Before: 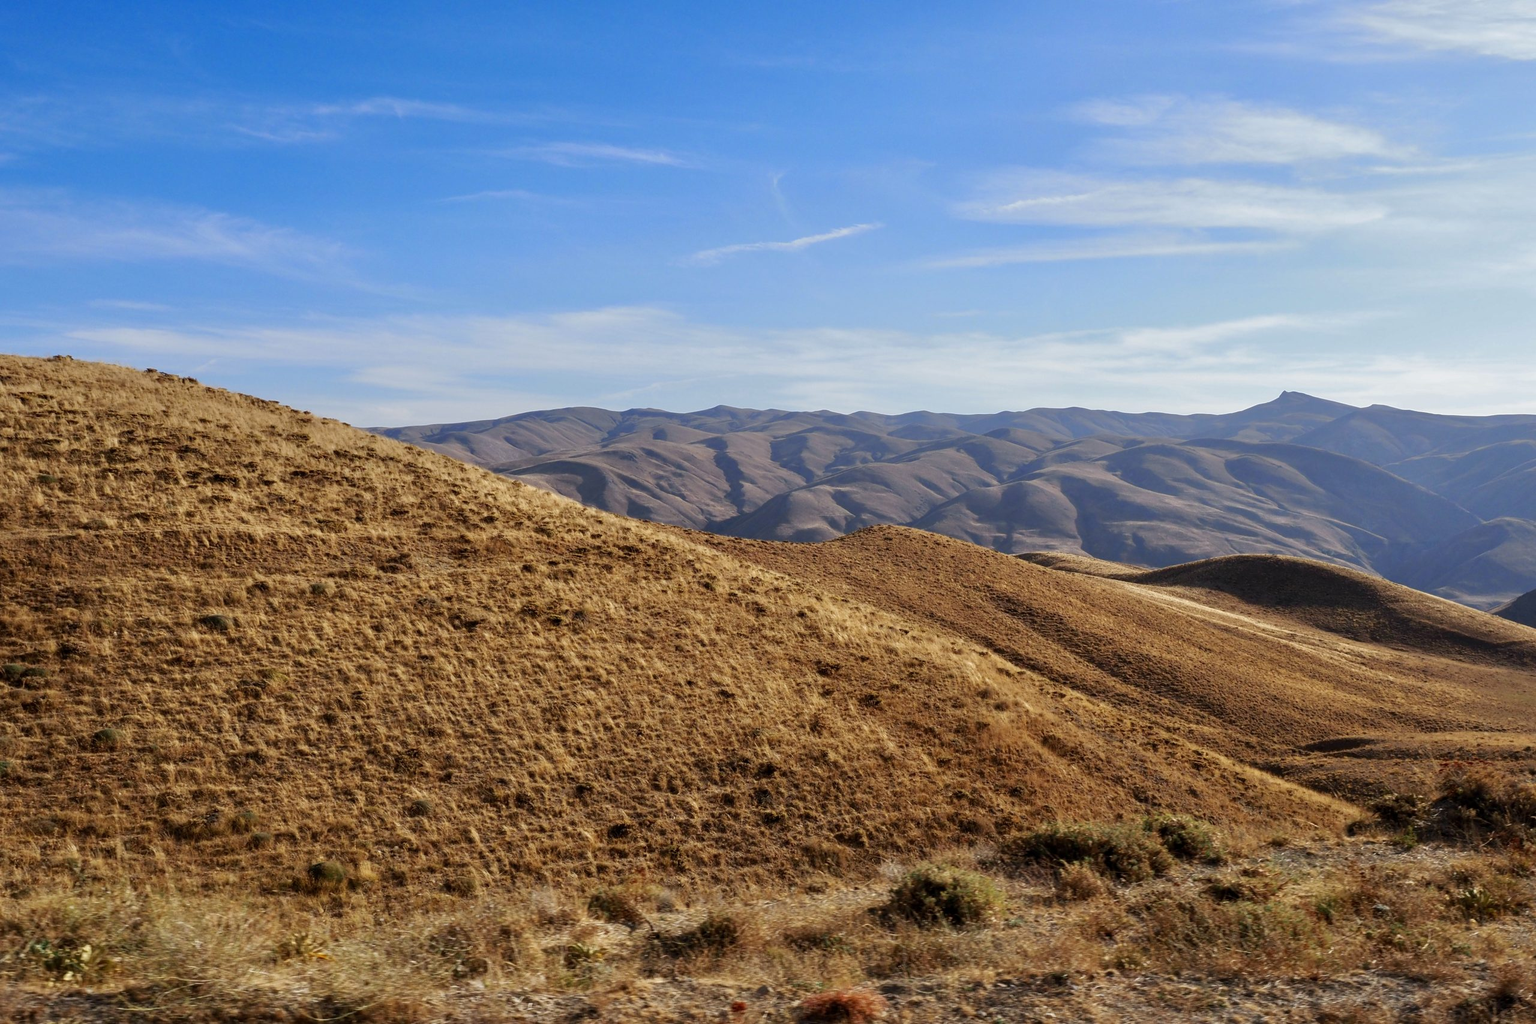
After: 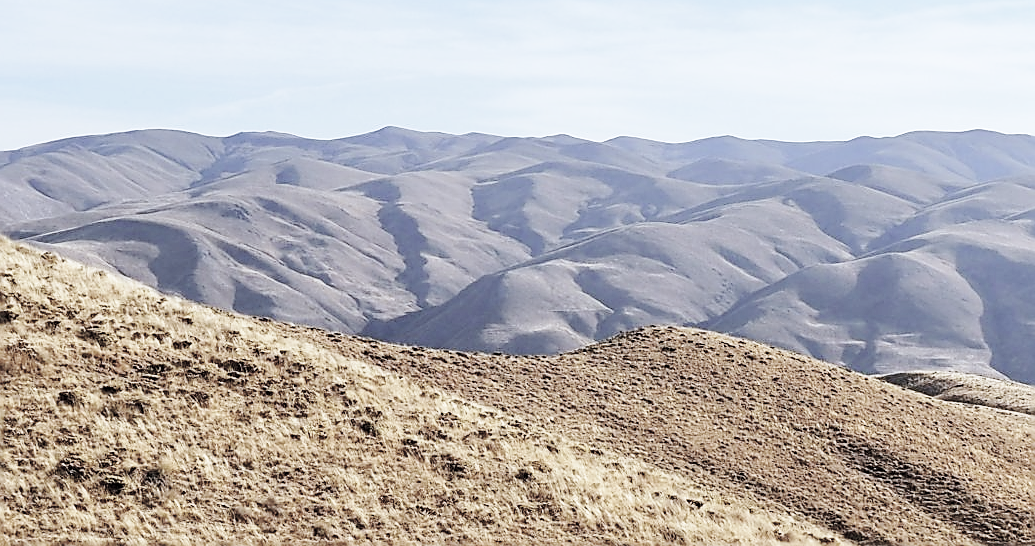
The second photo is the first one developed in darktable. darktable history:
crop: left 31.751%, top 32.172%, right 27.8%, bottom 35.83%
base curve: curves: ch0 [(0, 0) (0.028, 0.03) (0.121, 0.232) (0.46, 0.748) (0.859, 0.968) (1, 1)], preserve colors none
contrast brightness saturation: brightness 0.18, saturation -0.5
white balance: red 0.931, blue 1.11
sharpen: radius 1.4, amount 1.25, threshold 0.7
